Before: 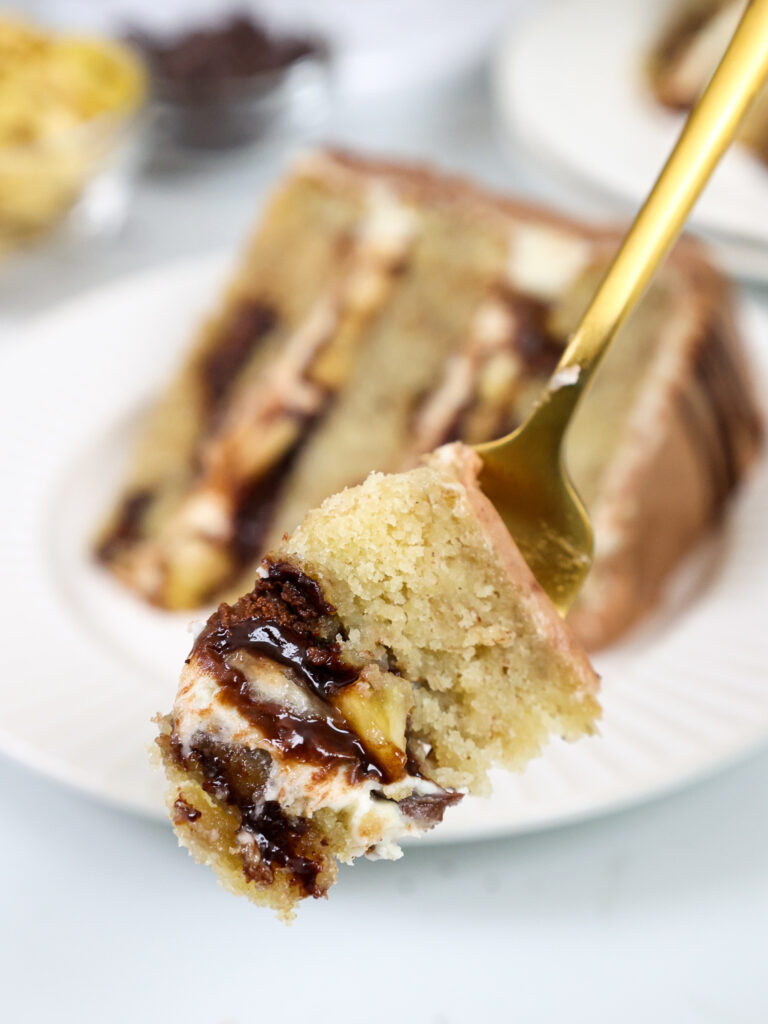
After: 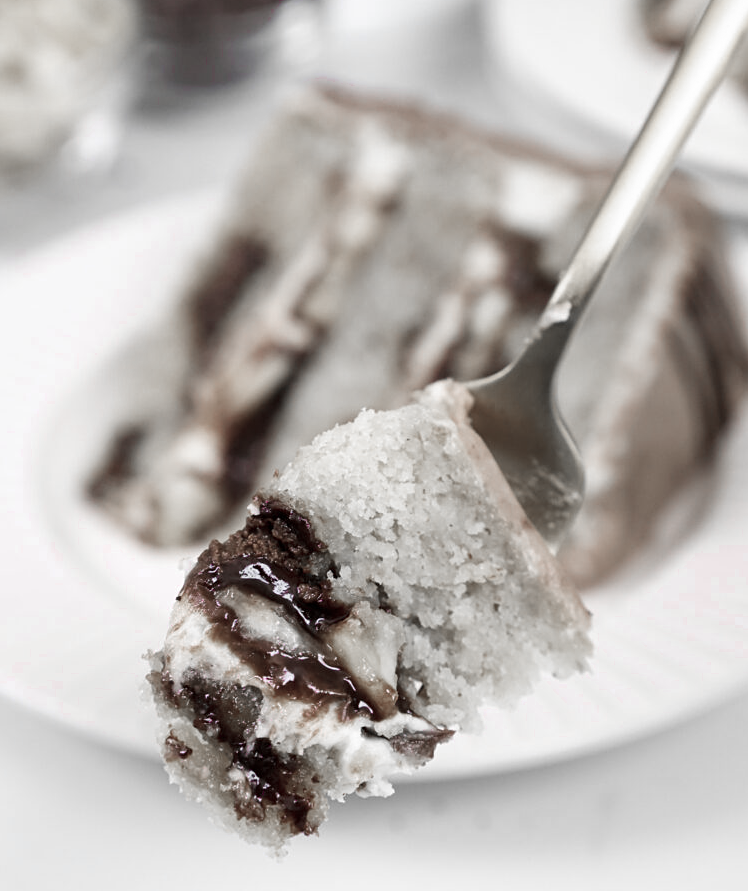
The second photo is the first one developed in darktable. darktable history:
sharpen: amount 0.208
crop: left 1.276%, top 6.192%, right 1.296%, bottom 6.774%
color zones: curves: ch0 [(0, 0.278) (0.143, 0.5) (0.286, 0.5) (0.429, 0.5) (0.571, 0.5) (0.714, 0.5) (0.857, 0.5) (1, 0.5)]; ch1 [(0, 1) (0.143, 0.165) (0.286, 0) (0.429, 0) (0.571, 0) (0.714, 0) (0.857, 0.5) (1, 0.5)]; ch2 [(0, 0.508) (0.143, 0.5) (0.286, 0.5) (0.429, 0.5) (0.571, 0.5) (0.714, 0.5) (0.857, 0.5) (1, 0.5)]
